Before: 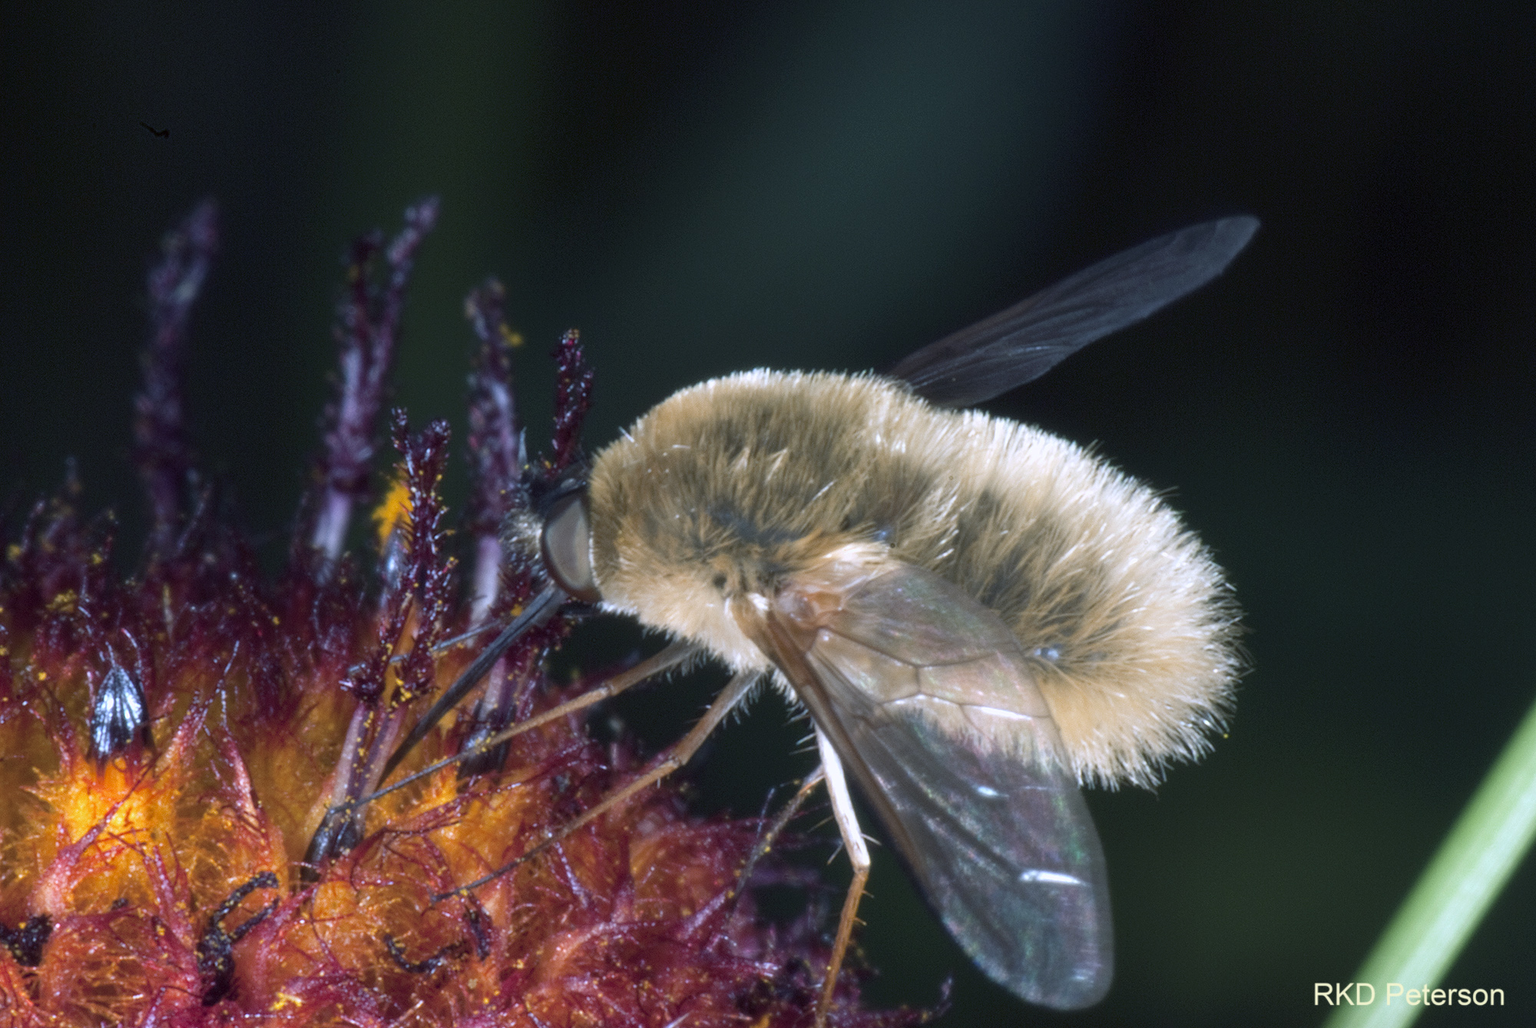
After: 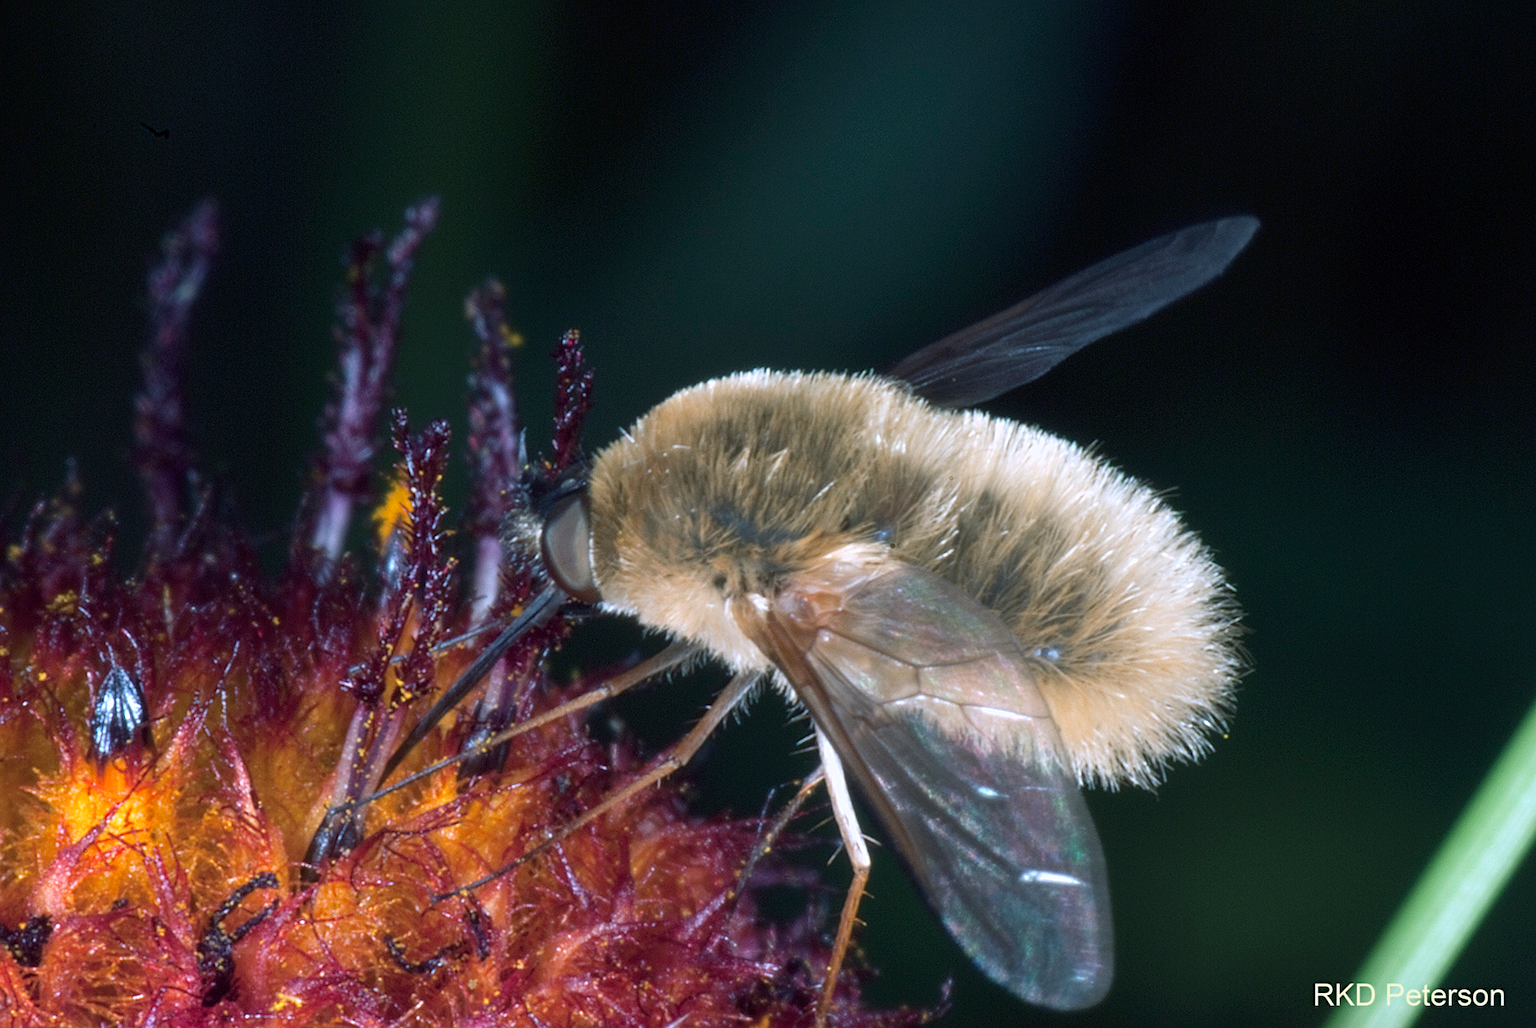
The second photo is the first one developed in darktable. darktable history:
sharpen: radius 2.506, amount 0.336
